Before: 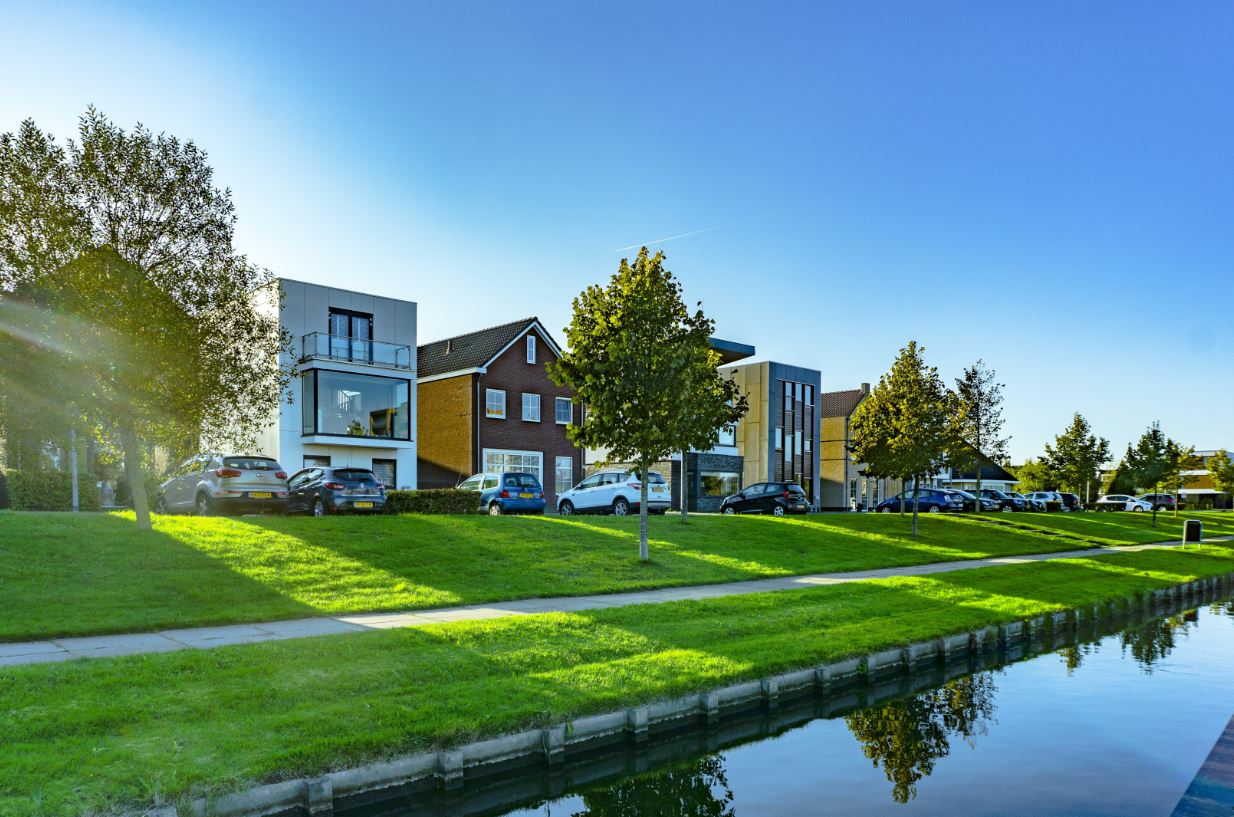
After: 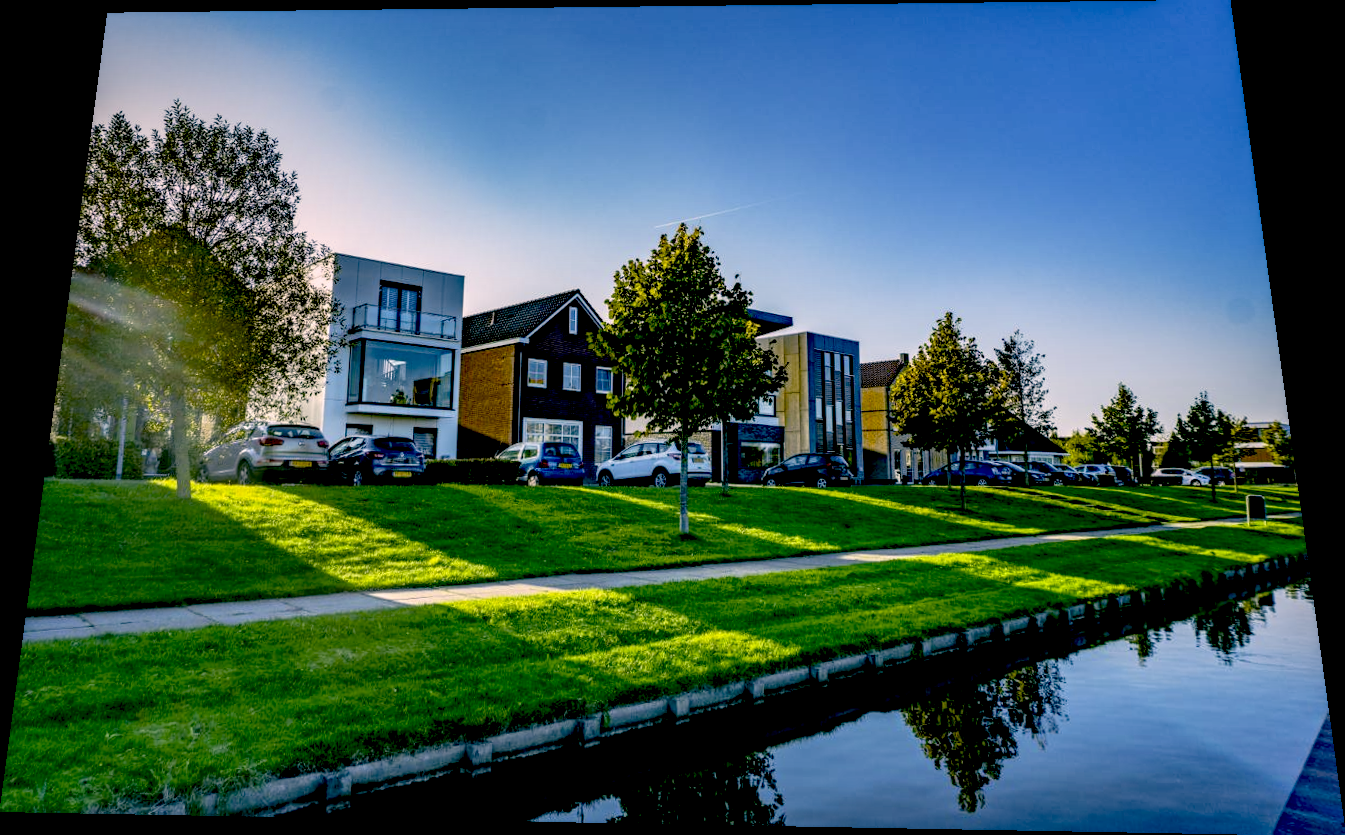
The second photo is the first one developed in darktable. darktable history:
exposure: black level correction 0.056, exposure -0.039 EV, compensate highlight preservation false
local contrast: detail 130%
color correction: highlights a* 14.46, highlights b* 5.85, shadows a* -5.53, shadows b* -15.24, saturation 0.85
shadows and highlights: shadows -10, white point adjustment 1.5, highlights 10
rotate and perspective: rotation 0.128°, lens shift (vertical) -0.181, lens shift (horizontal) -0.044, shear 0.001, automatic cropping off
